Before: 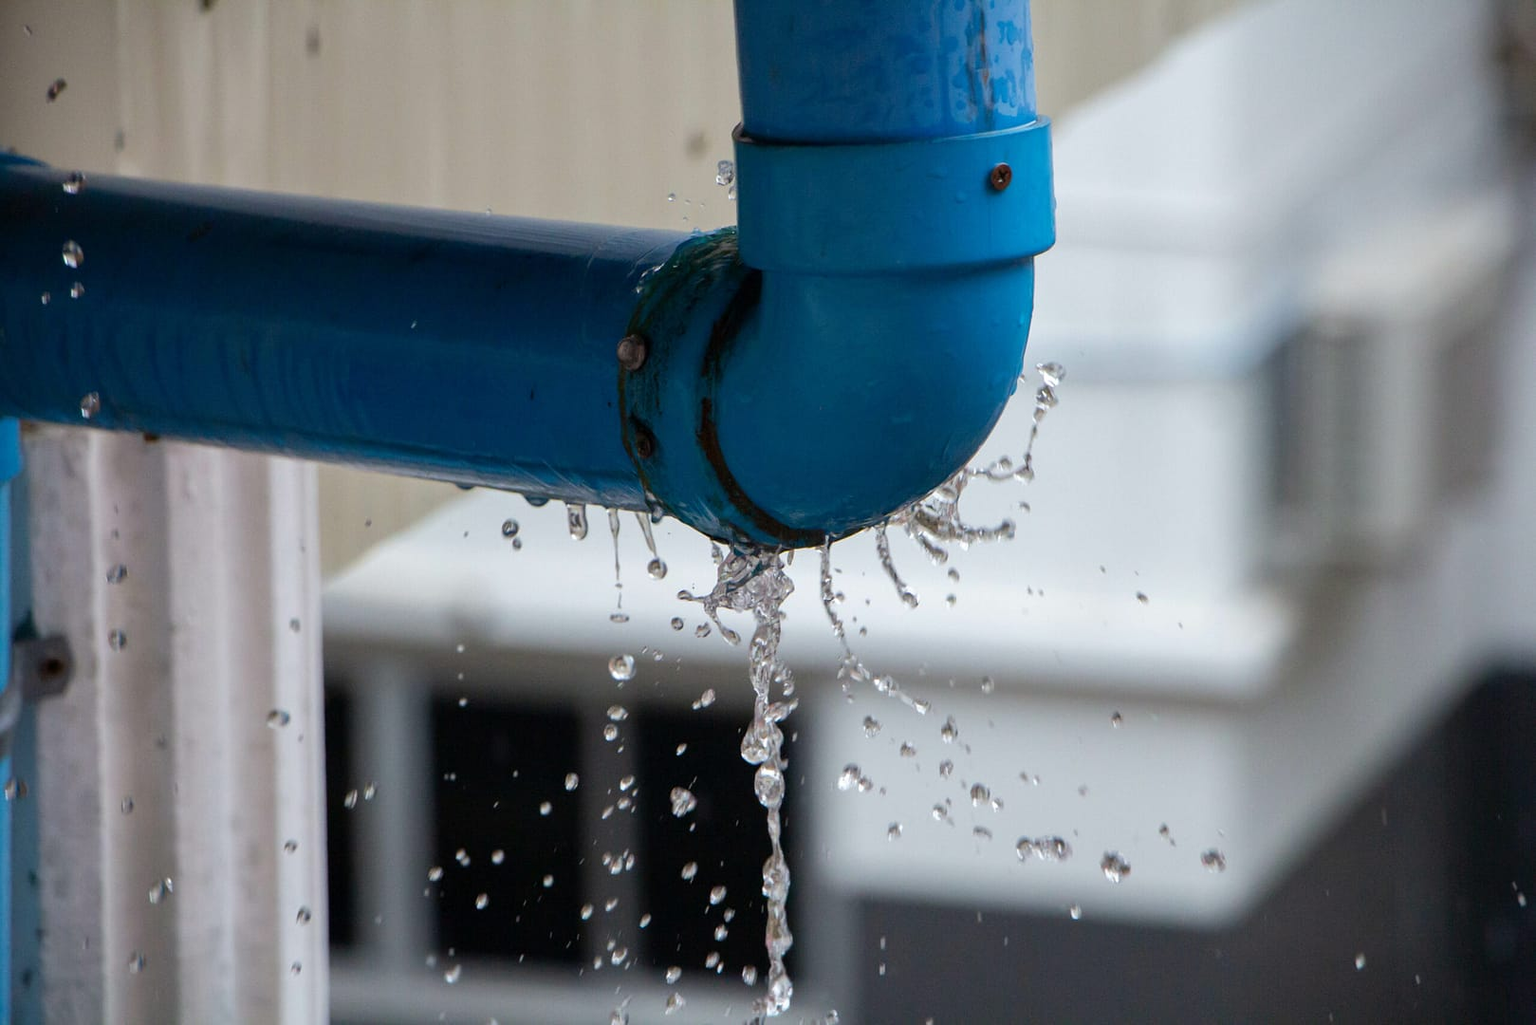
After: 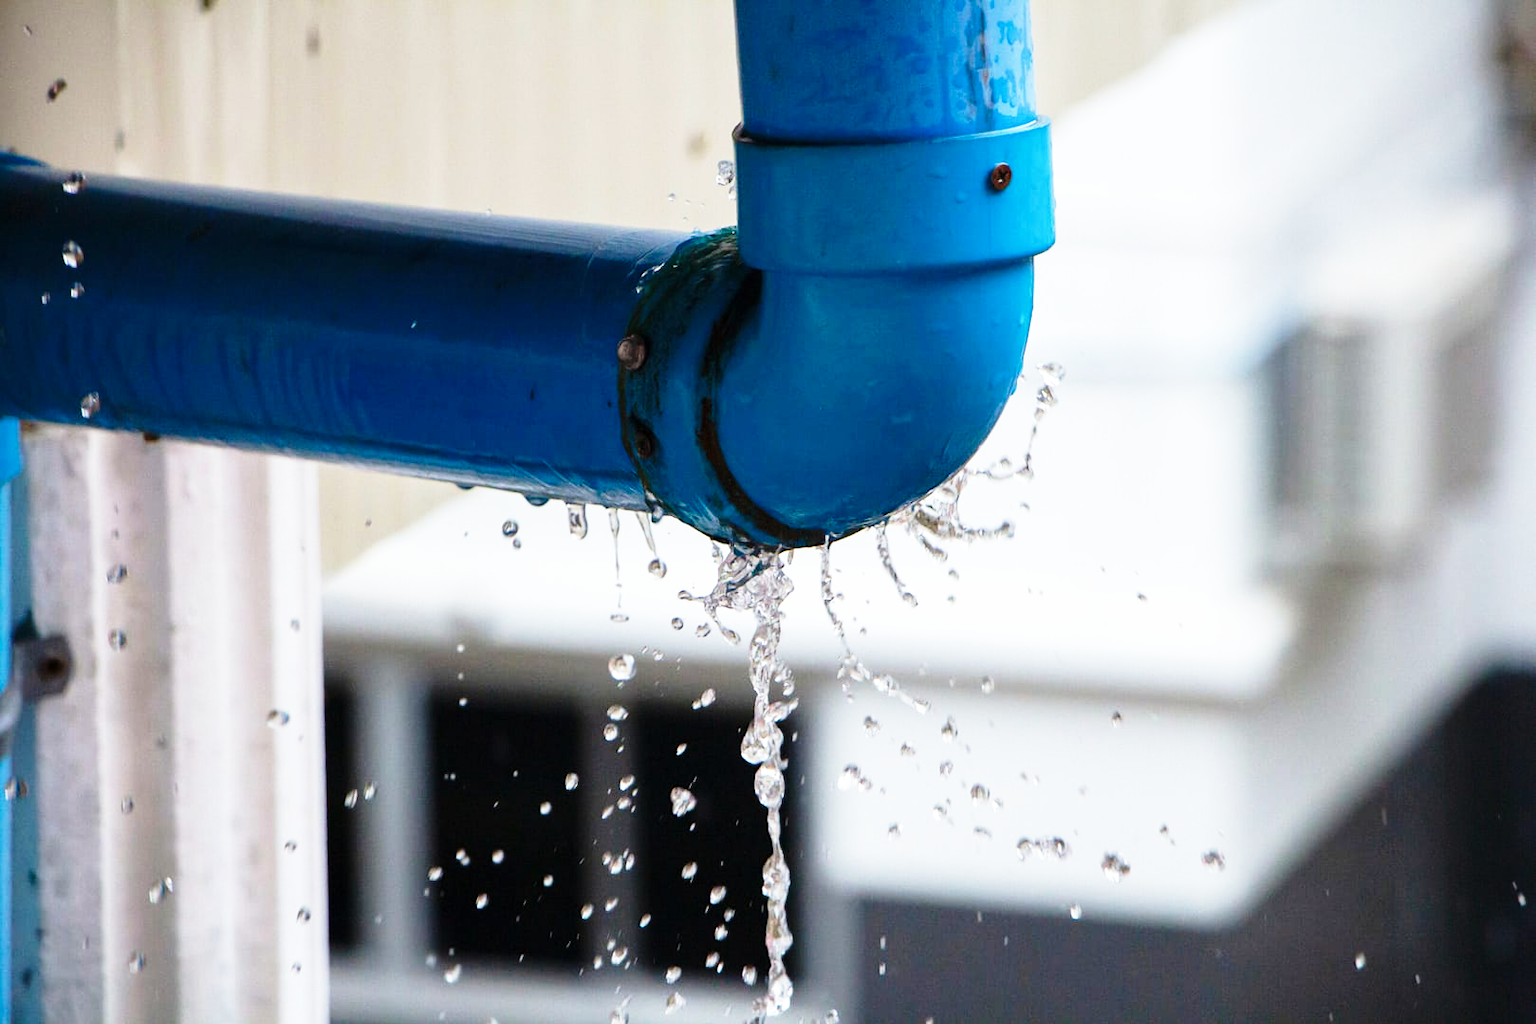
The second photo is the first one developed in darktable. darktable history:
base curve: curves: ch0 [(0, 0) (0.026, 0.03) (0.109, 0.232) (0.351, 0.748) (0.669, 0.968) (1, 1)], preserve colors none
